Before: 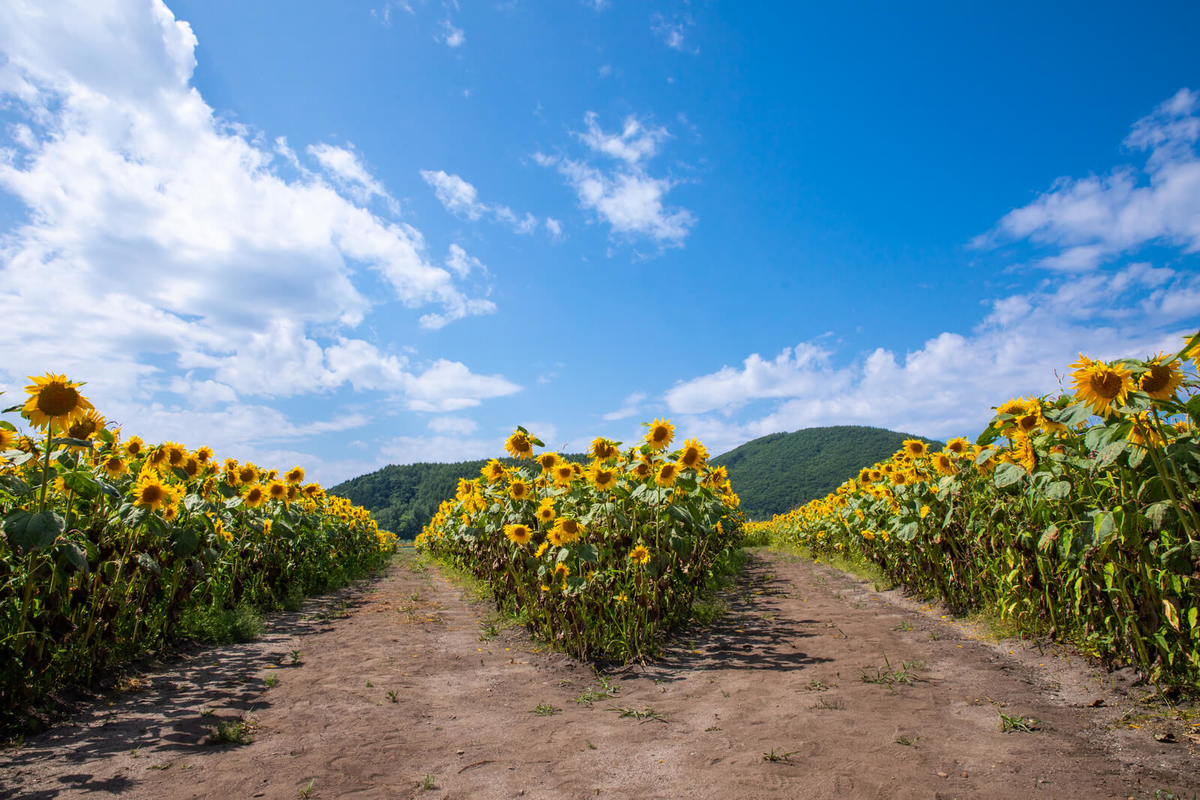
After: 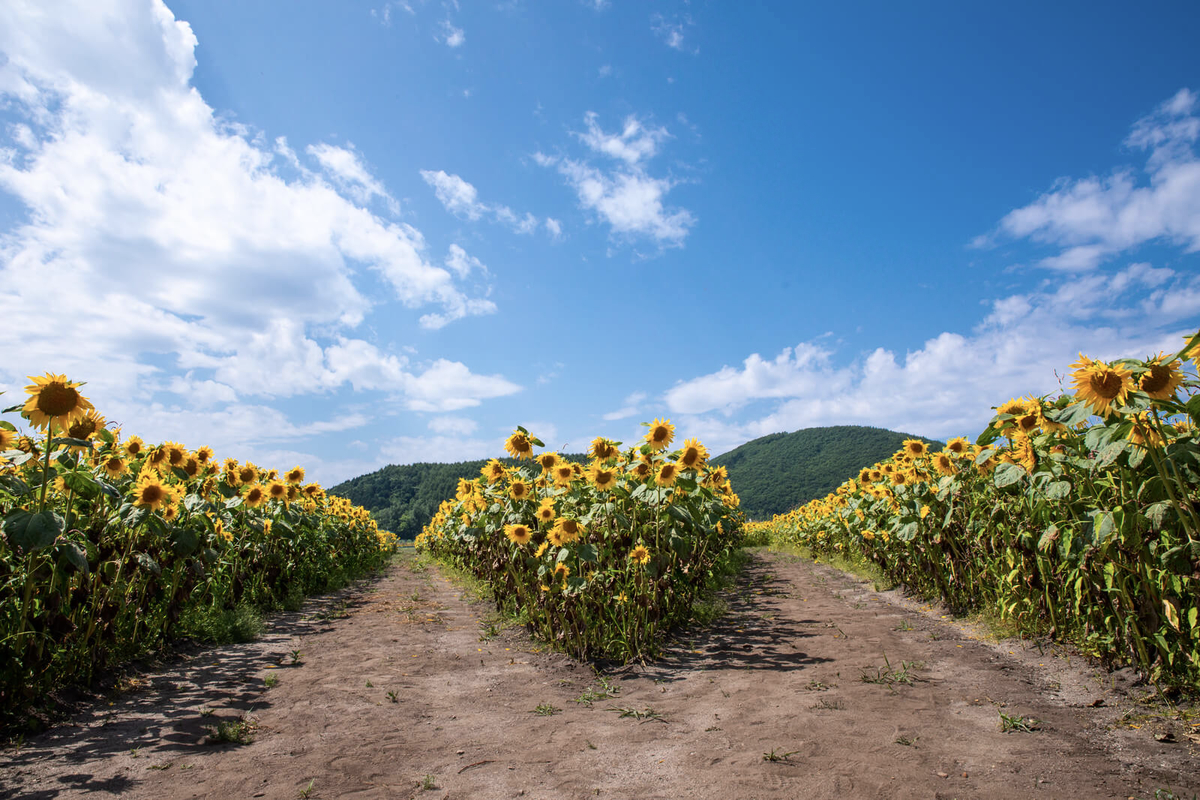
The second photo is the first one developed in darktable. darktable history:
contrast brightness saturation: contrast 0.112, saturation -0.164
